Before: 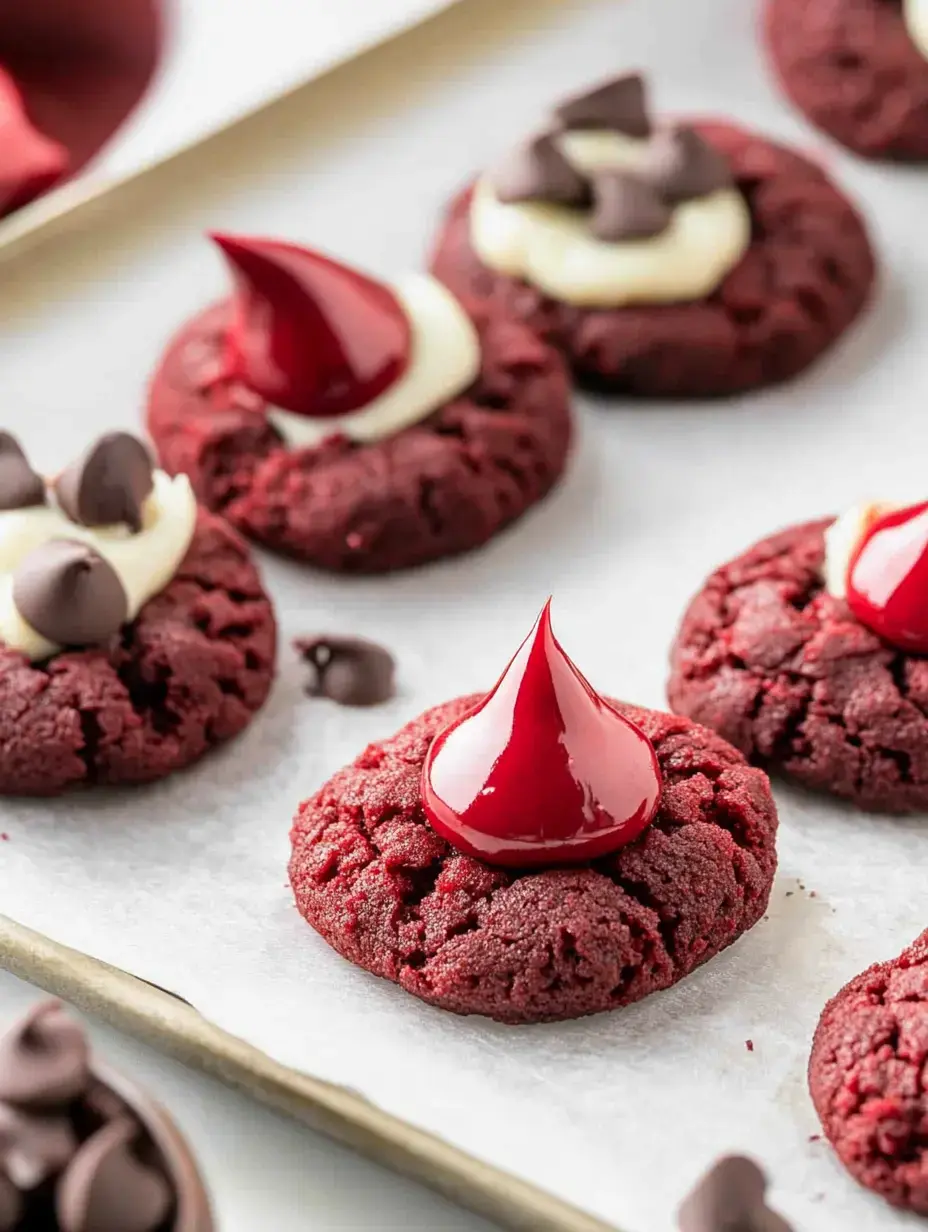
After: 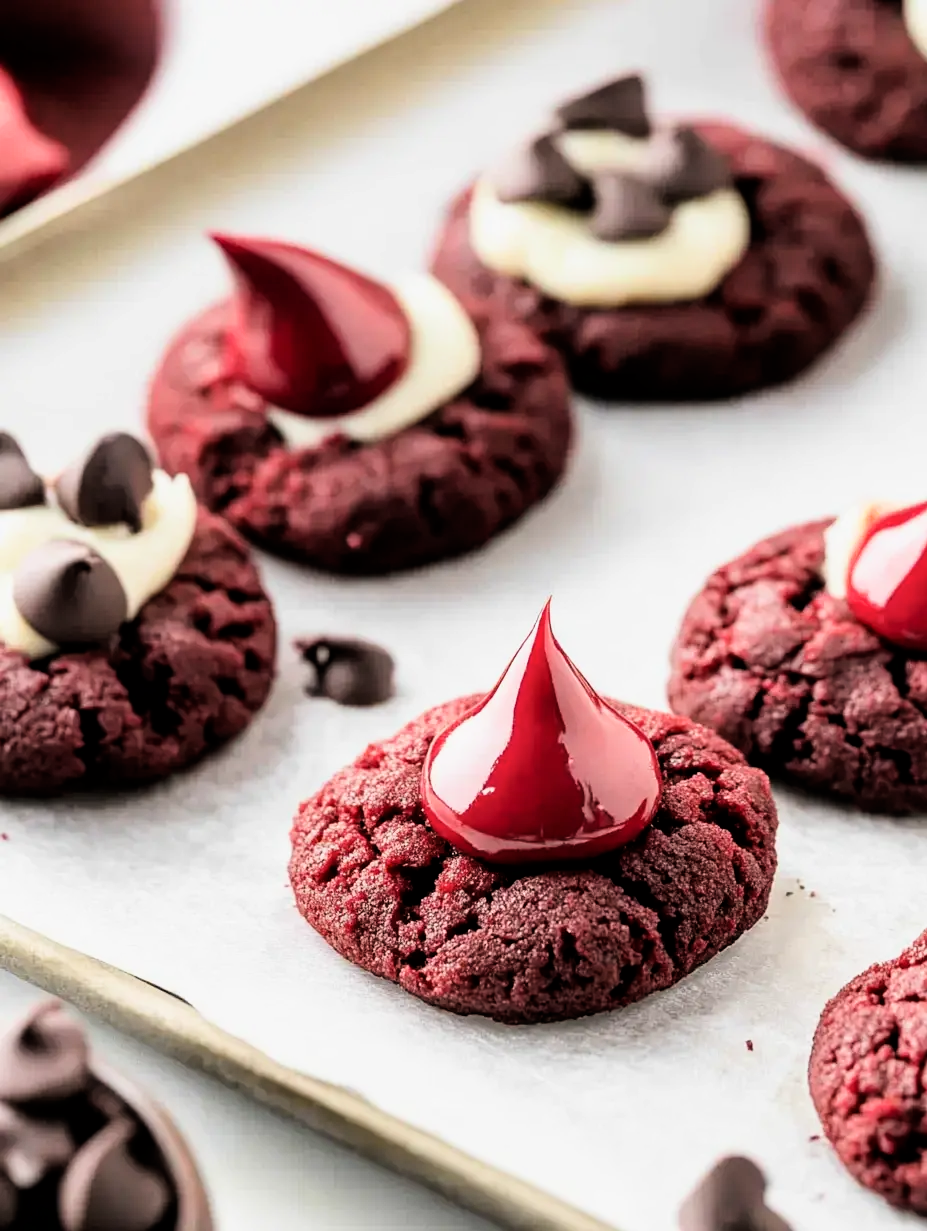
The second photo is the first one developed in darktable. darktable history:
filmic rgb: black relative exposure -5.42 EV, white relative exposure 2.85 EV, dynamic range scaling -37.73%, hardness 4, contrast 1.605, highlights saturation mix -0.93%
